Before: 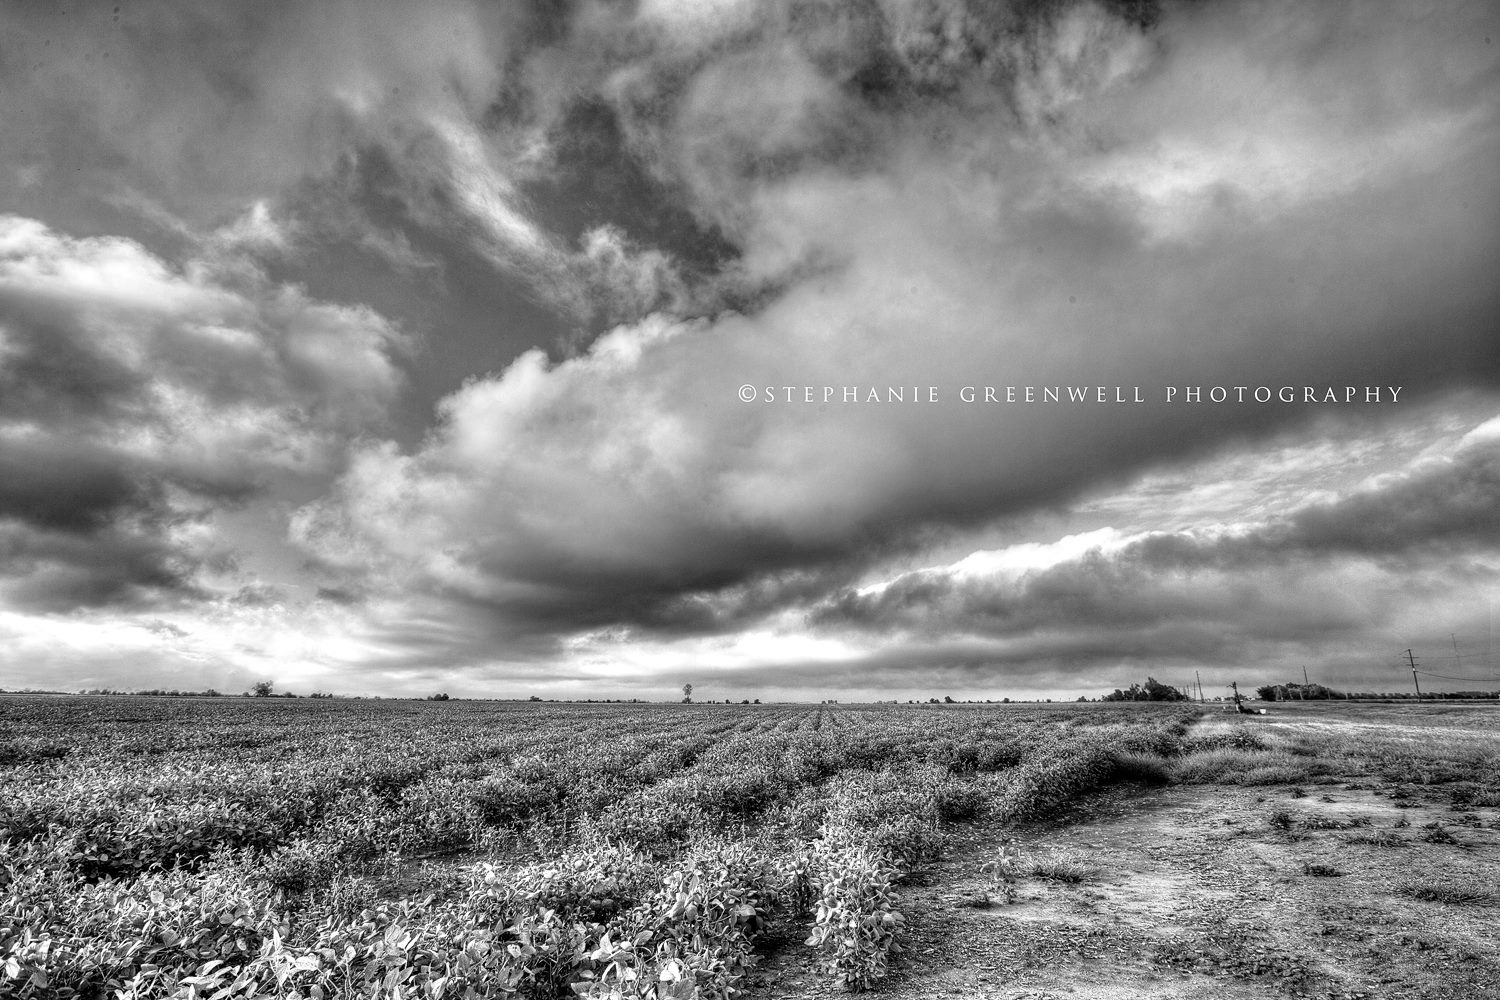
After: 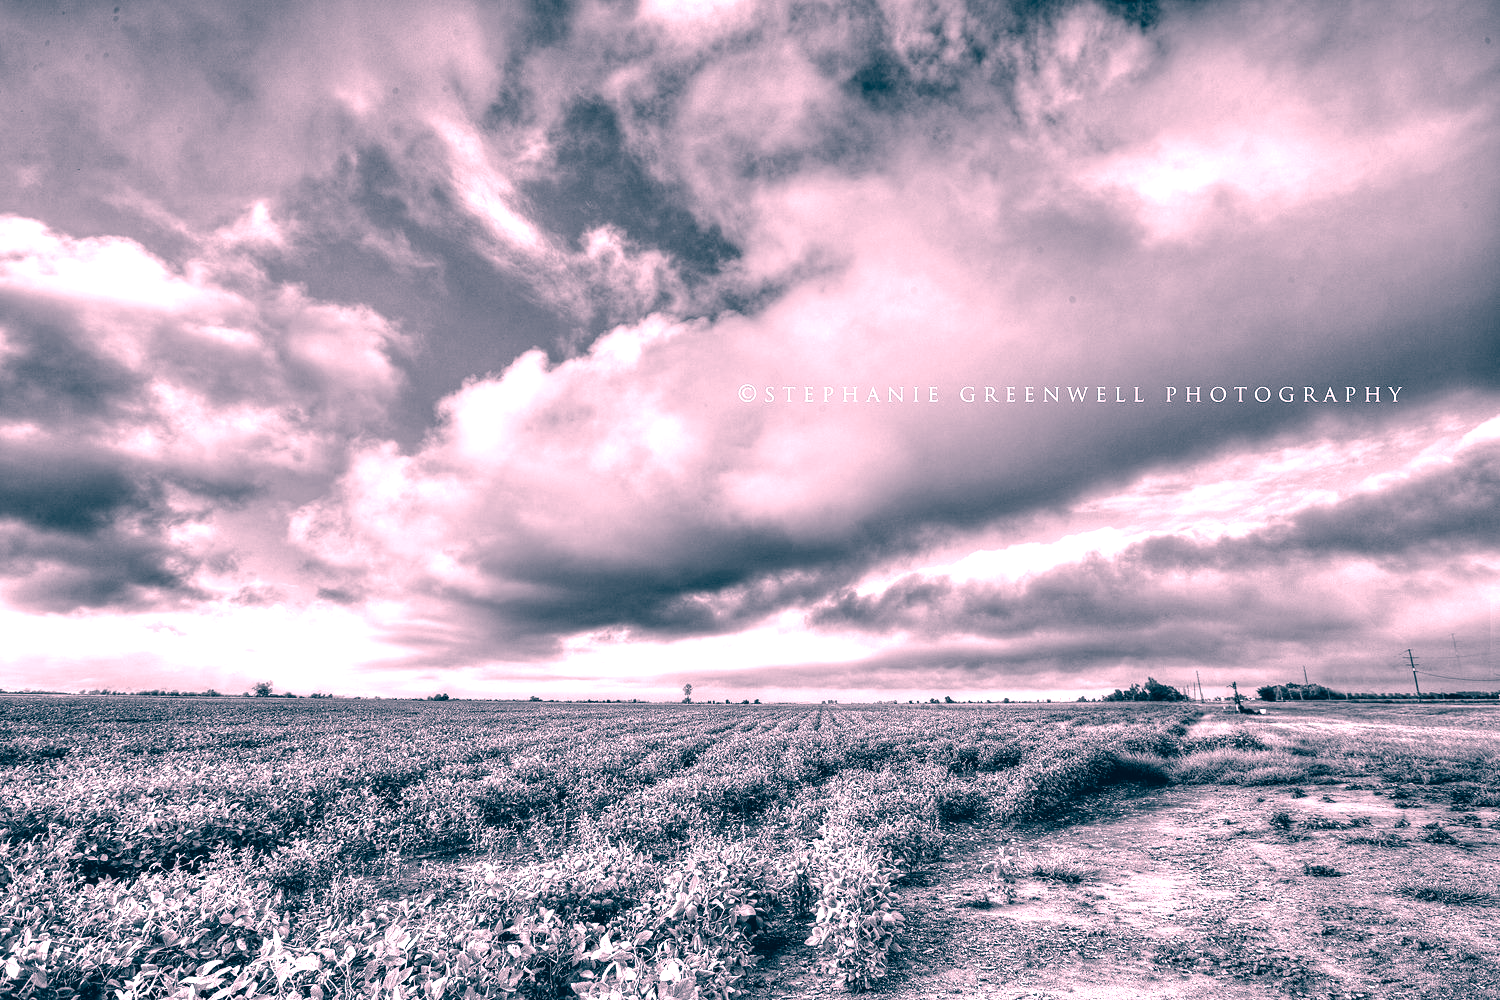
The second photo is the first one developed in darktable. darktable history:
color correction: highlights a* 17.03, highlights b* 0.205, shadows a* -15.38, shadows b* -14.56, saturation 1.5
exposure: exposure 0.77 EV, compensate highlight preservation false
